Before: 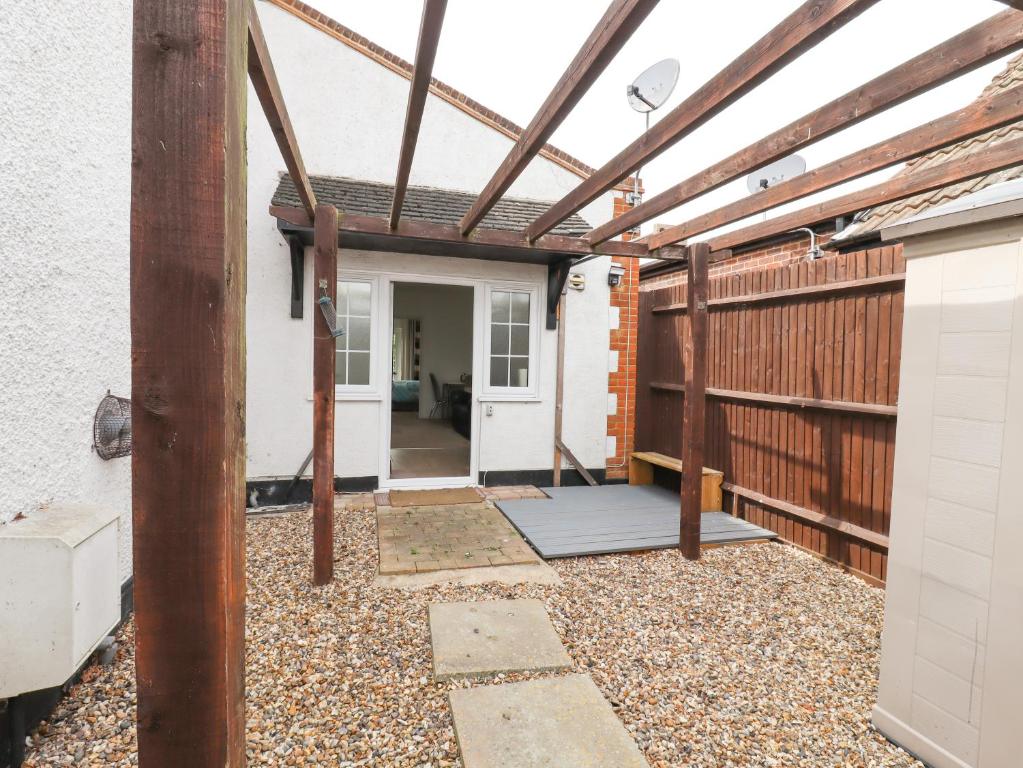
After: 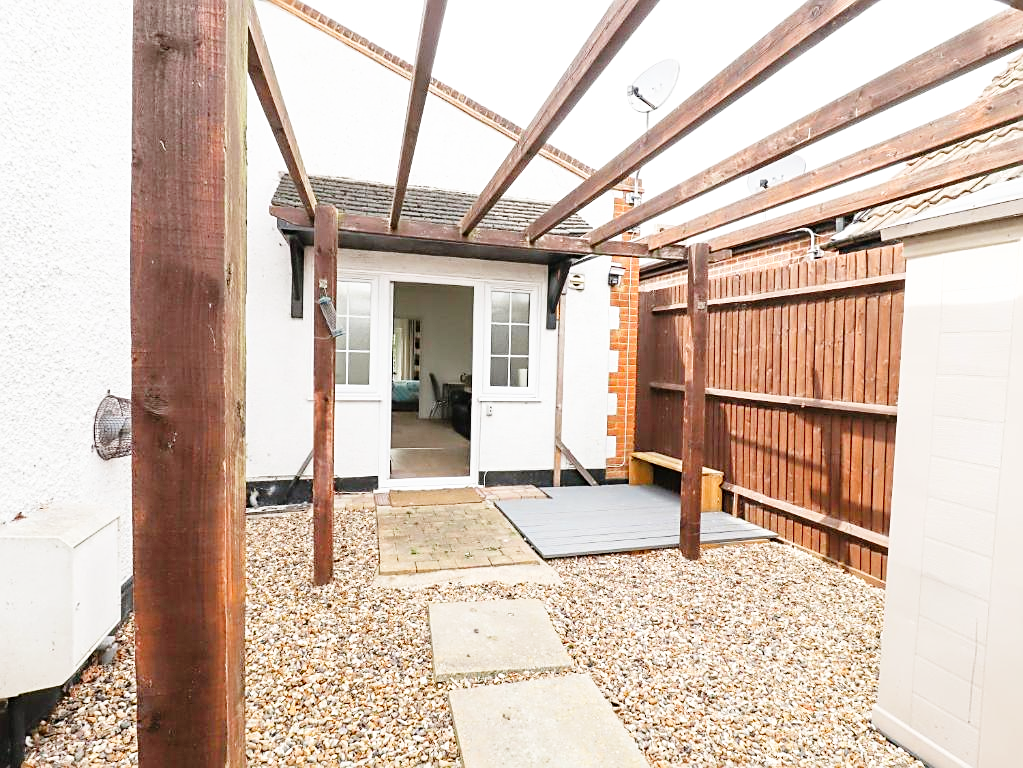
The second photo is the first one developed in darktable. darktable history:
sharpen: on, module defaults
base curve: curves: ch0 [(0, 0) (0.008, 0.007) (0.022, 0.029) (0.048, 0.089) (0.092, 0.197) (0.191, 0.399) (0.275, 0.534) (0.357, 0.65) (0.477, 0.78) (0.542, 0.833) (0.799, 0.973) (1, 1)], preserve colors none
